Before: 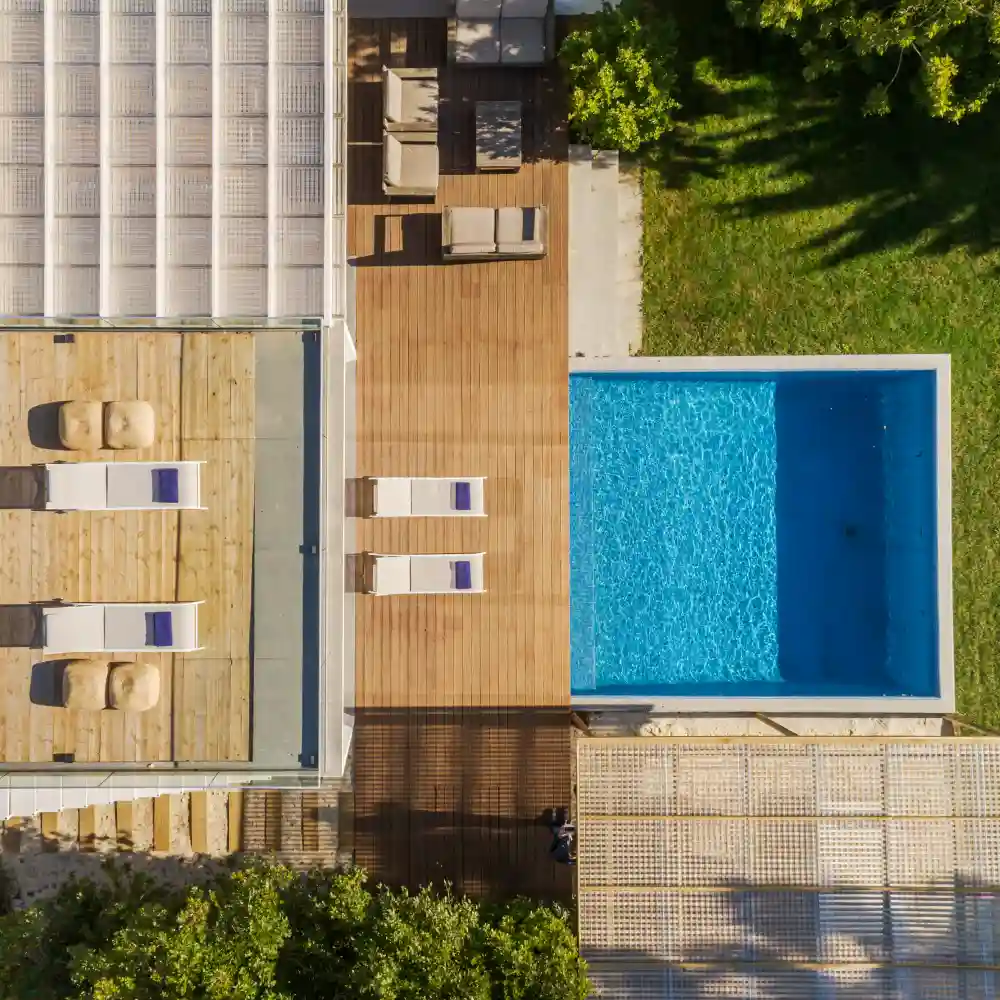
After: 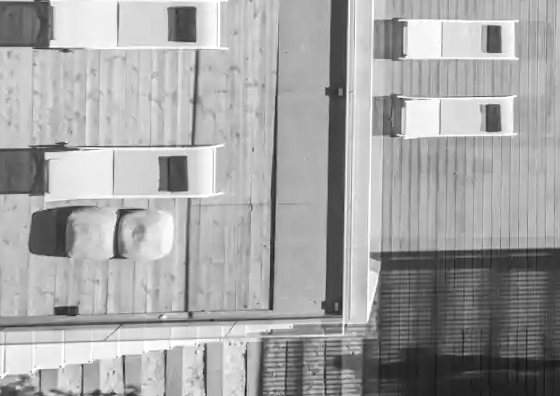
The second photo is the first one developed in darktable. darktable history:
crop: top 44.483%, right 43.593%, bottom 12.892%
rotate and perspective: rotation 0.679°, lens shift (horizontal) 0.136, crop left 0.009, crop right 0.991, crop top 0.078, crop bottom 0.95
monochrome: a -92.57, b 58.91
exposure: black level correction 0, exposure 0.5 EV, compensate highlight preservation false
